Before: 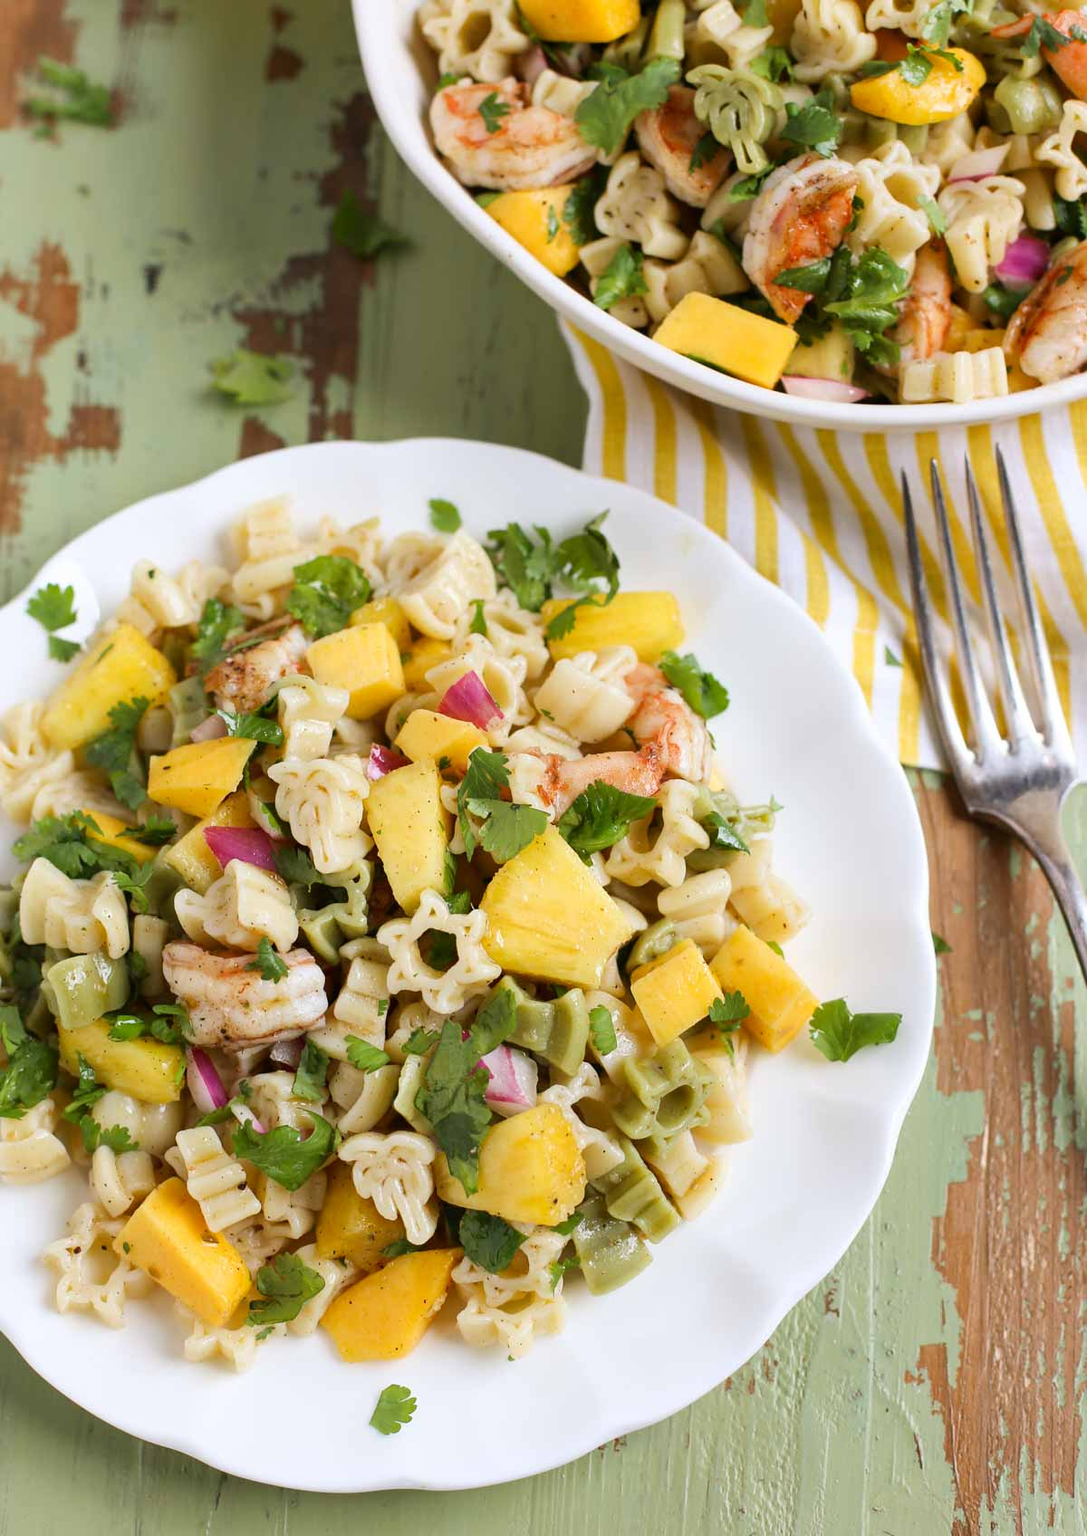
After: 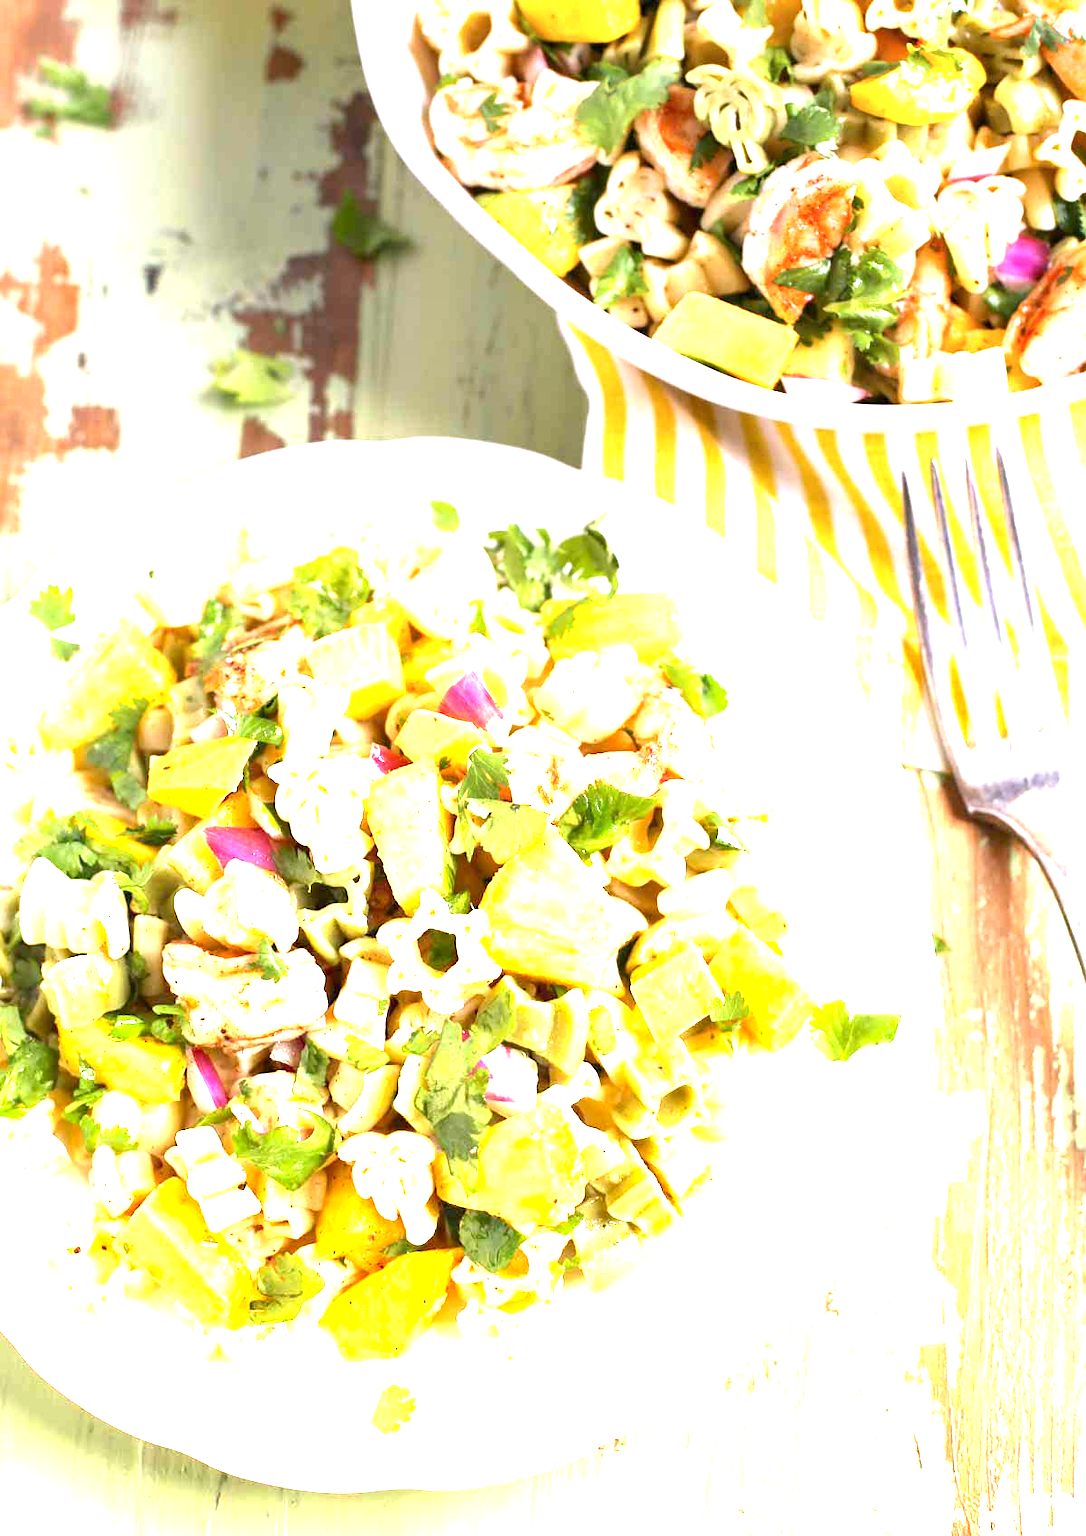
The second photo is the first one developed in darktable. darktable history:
graduated density: hue 238.83°, saturation 50%
color correction: highlights a* 3.84, highlights b* 5.07
exposure: black level correction 0.001, exposure 2.607 EV, compensate exposure bias true, compensate highlight preservation false
